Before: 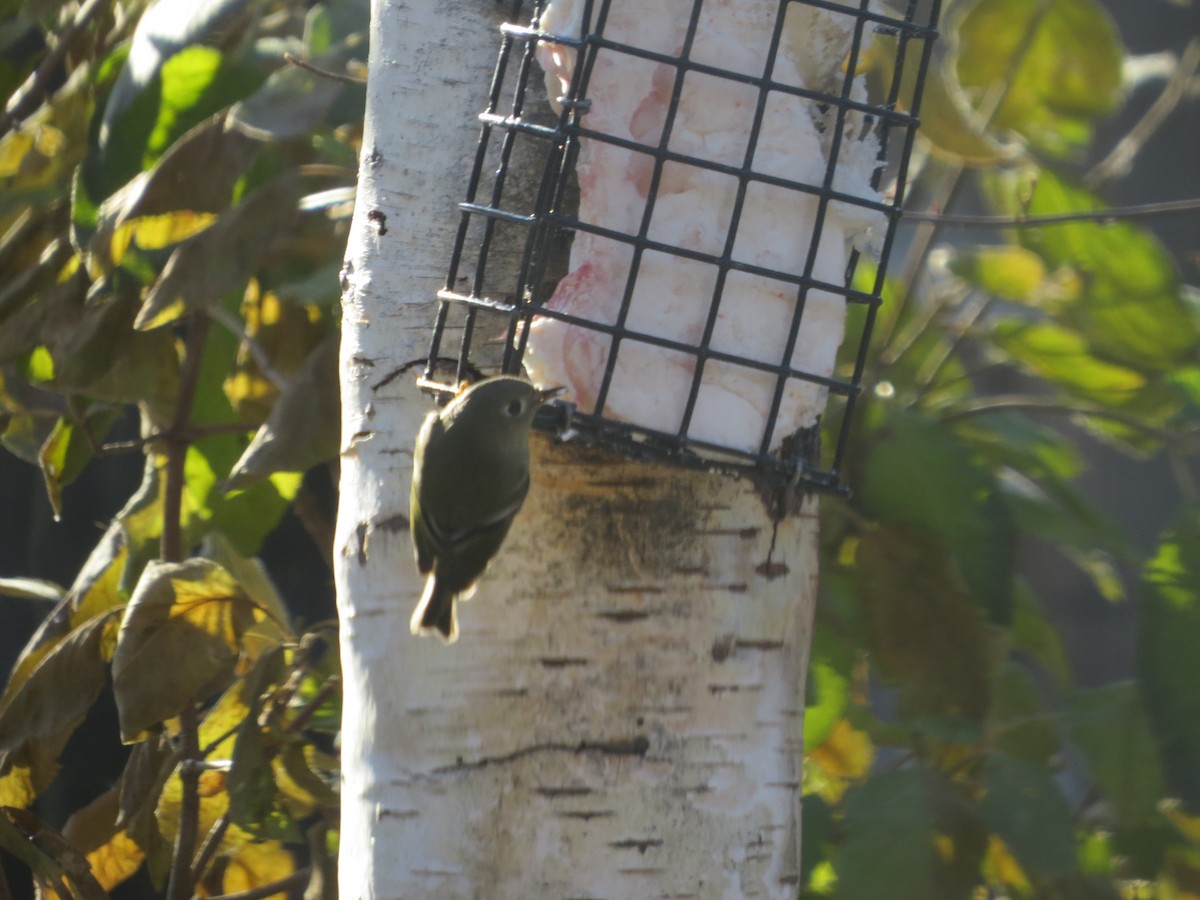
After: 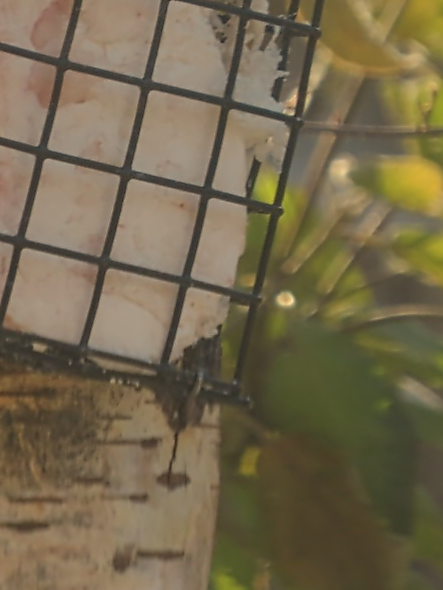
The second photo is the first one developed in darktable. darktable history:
tone equalizer: on, module defaults
white balance: red 1.138, green 0.996, blue 0.812
contrast equalizer: y [[0.5, 0.5, 0.5, 0.515, 0.749, 0.84], [0.5 ×6], [0.5 ×6], [0, 0, 0, 0.001, 0.067, 0.262], [0 ×6]]
crop and rotate: left 49.936%, top 10.094%, right 13.136%, bottom 24.256%
color balance: contrast -15%
